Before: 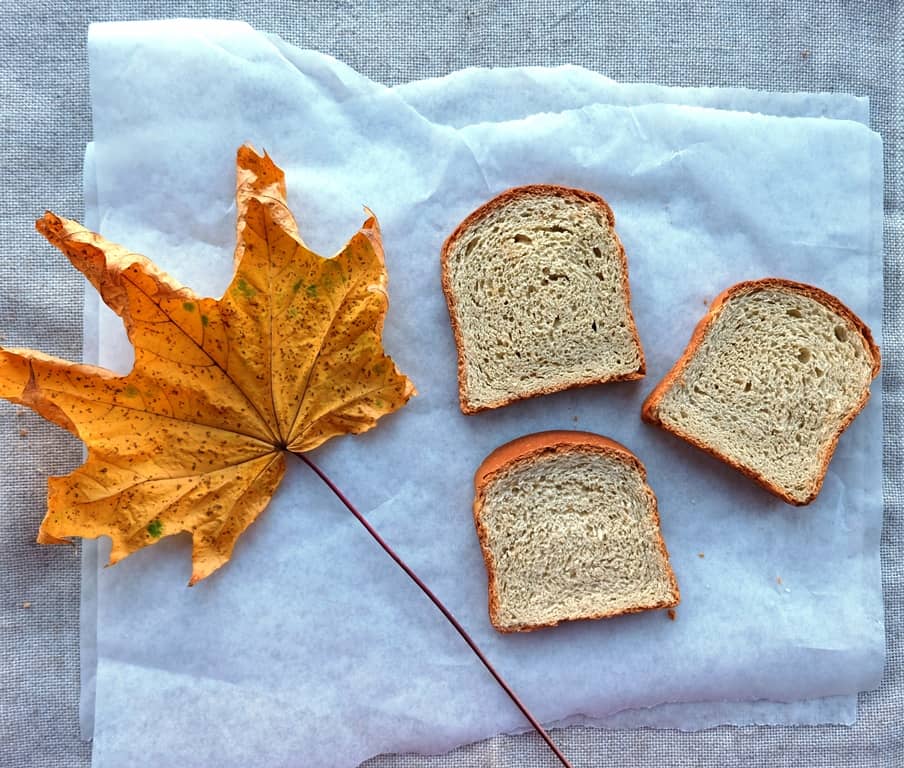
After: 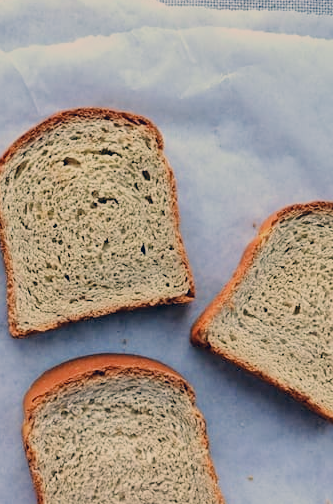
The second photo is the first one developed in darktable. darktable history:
color correction: highlights a* 10.32, highlights b* 14.66, shadows a* -9.59, shadows b* -15.02
filmic rgb: black relative exposure -6.98 EV, white relative exposure 5.63 EV, hardness 2.86
crop and rotate: left 49.936%, top 10.094%, right 13.136%, bottom 24.256%
